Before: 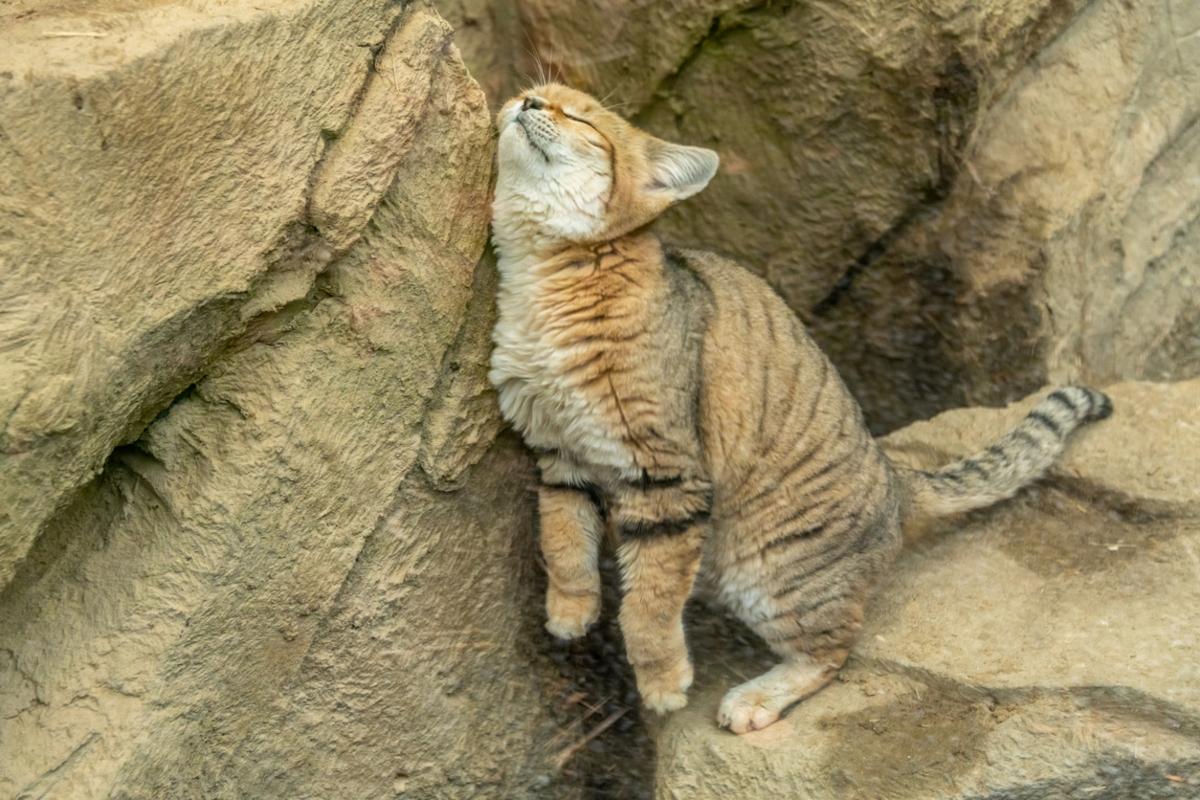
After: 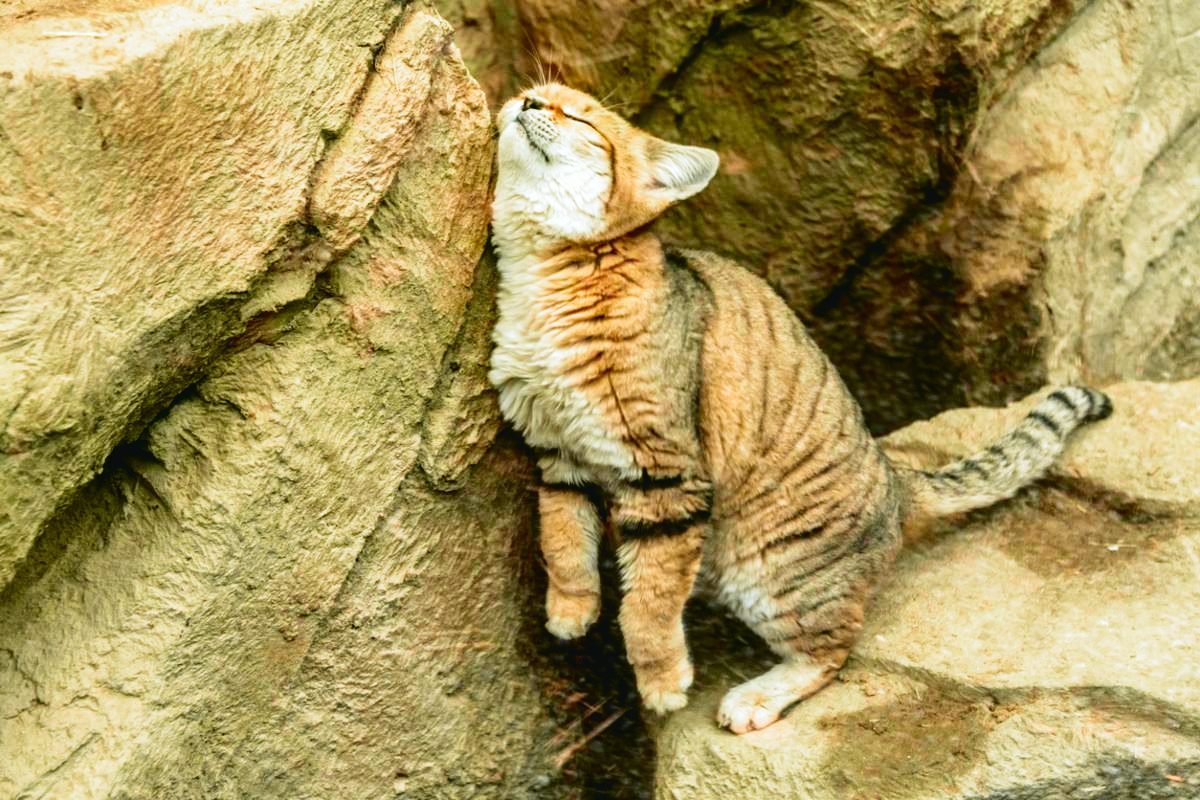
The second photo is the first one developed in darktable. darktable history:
filmic rgb: black relative exposure -8.2 EV, white relative exposure 2.2 EV, threshold 3 EV, hardness 7.11, latitude 75%, contrast 1.325, highlights saturation mix -2%, shadows ↔ highlights balance 30%, preserve chrominance no, color science v5 (2021), contrast in shadows safe, contrast in highlights safe, enable highlight reconstruction true
tone curve: curves: ch0 [(0.001, 0.034) (0.115, 0.093) (0.251, 0.232) (0.382, 0.397) (0.652, 0.719) (0.802, 0.876) (1, 0.998)]; ch1 [(0, 0) (0.384, 0.324) (0.472, 0.466) (0.504, 0.5) (0.517, 0.533) (0.547, 0.564) (0.582, 0.628) (0.657, 0.727) (1, 1)]; ch2 [(0, 0) (0.278, 0.232) (0.5, 0.5) (0.531, 0.552) (0.61, 0.653) (1, 1)], color space Lab, independent channels, preserve colors none
